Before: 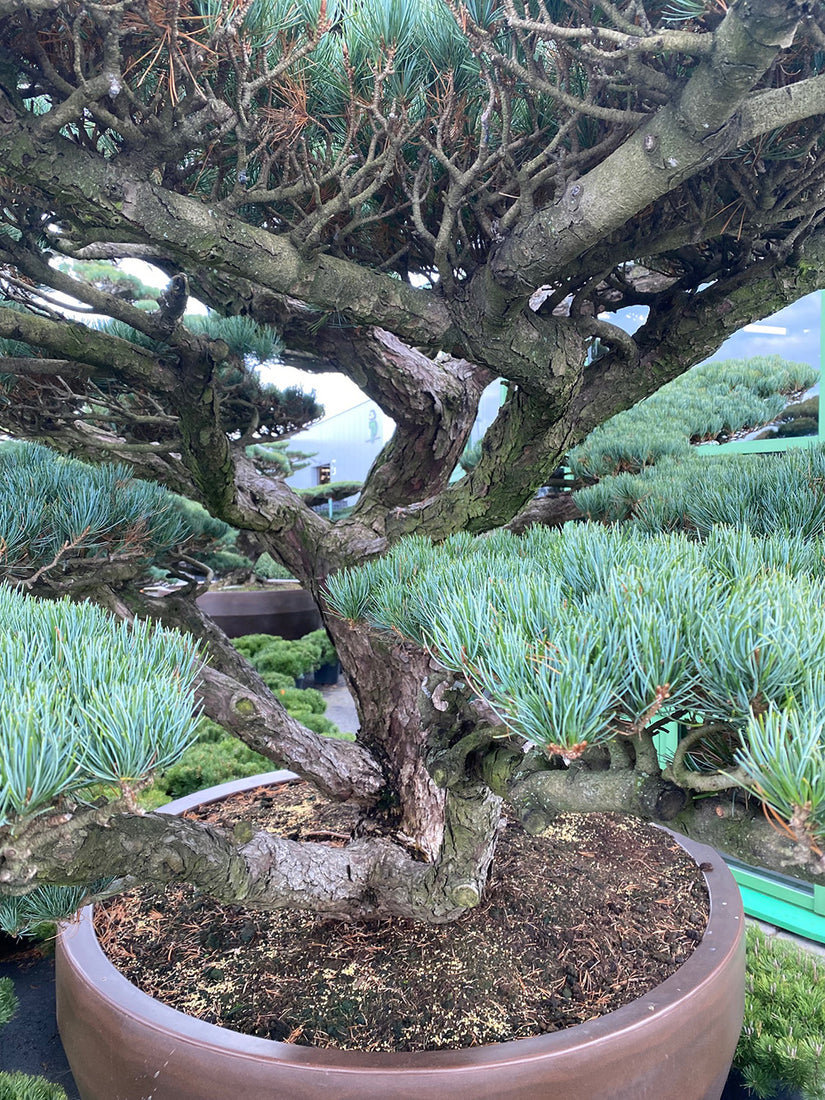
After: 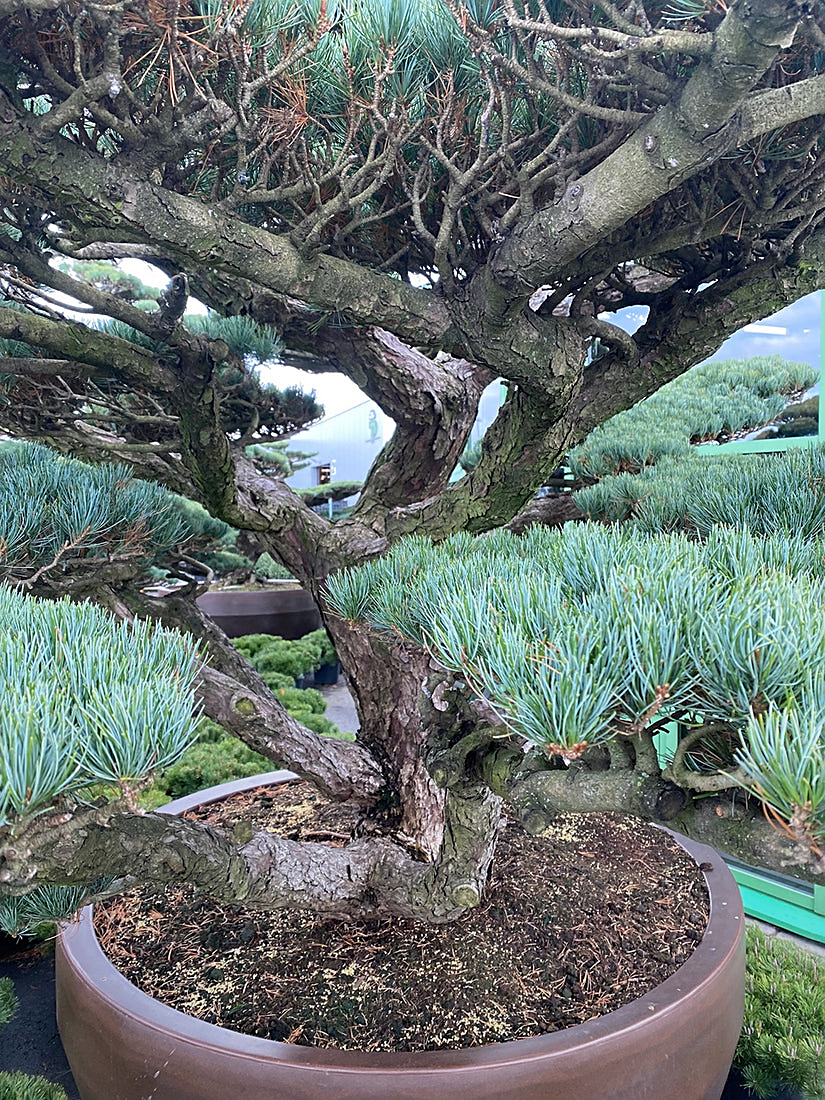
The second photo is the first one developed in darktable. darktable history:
graduated density: rotation -180°, offset 27.42
sharpen: on, module defaults
